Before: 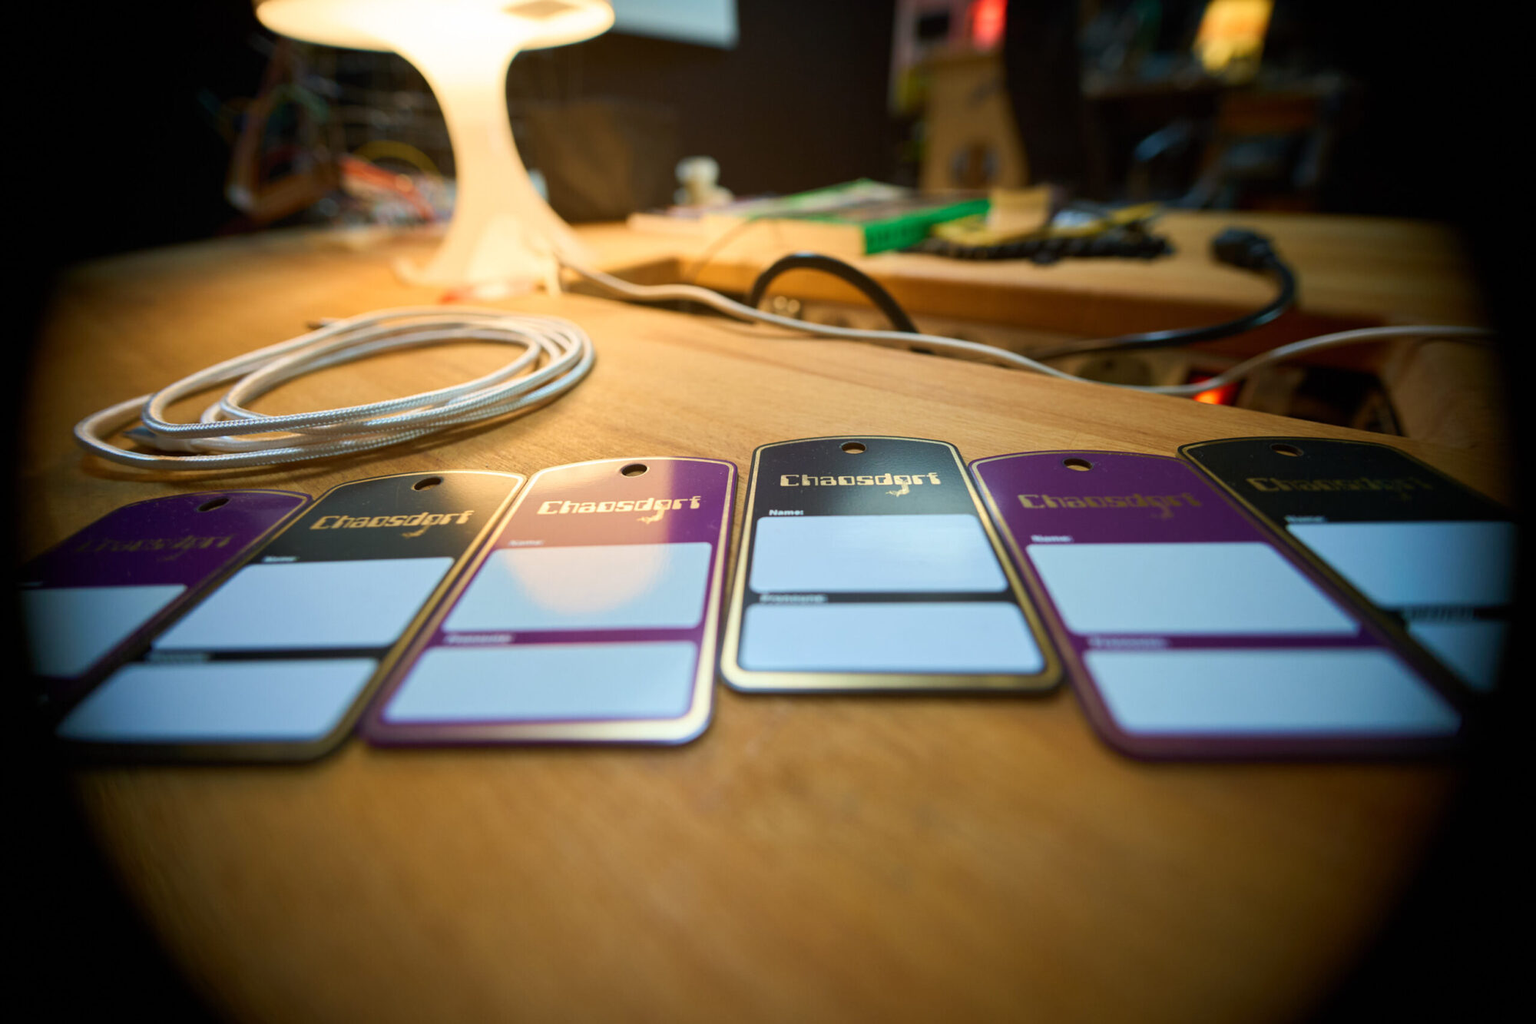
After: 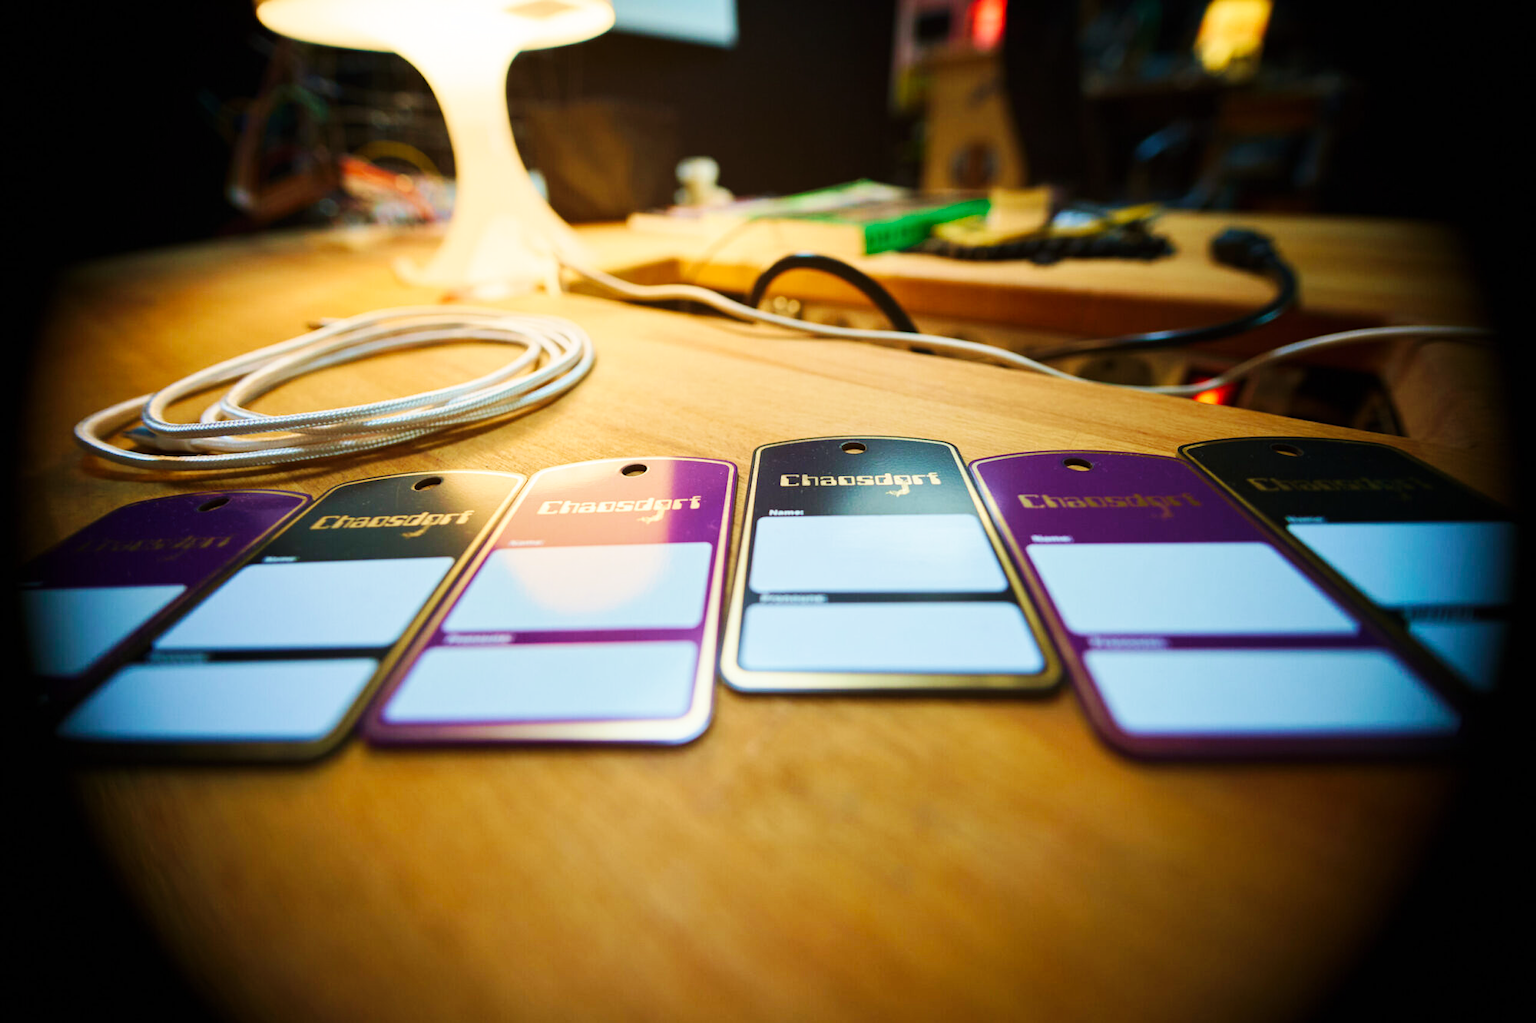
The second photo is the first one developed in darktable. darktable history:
velvia: on, module defaults
base curve: curves: ch0 [(0, 0) (0.032, 0.025) (0.121, 0.166) (0.206, 0.329) (0.605, 0.79) (1, 1)], preserve colors none
